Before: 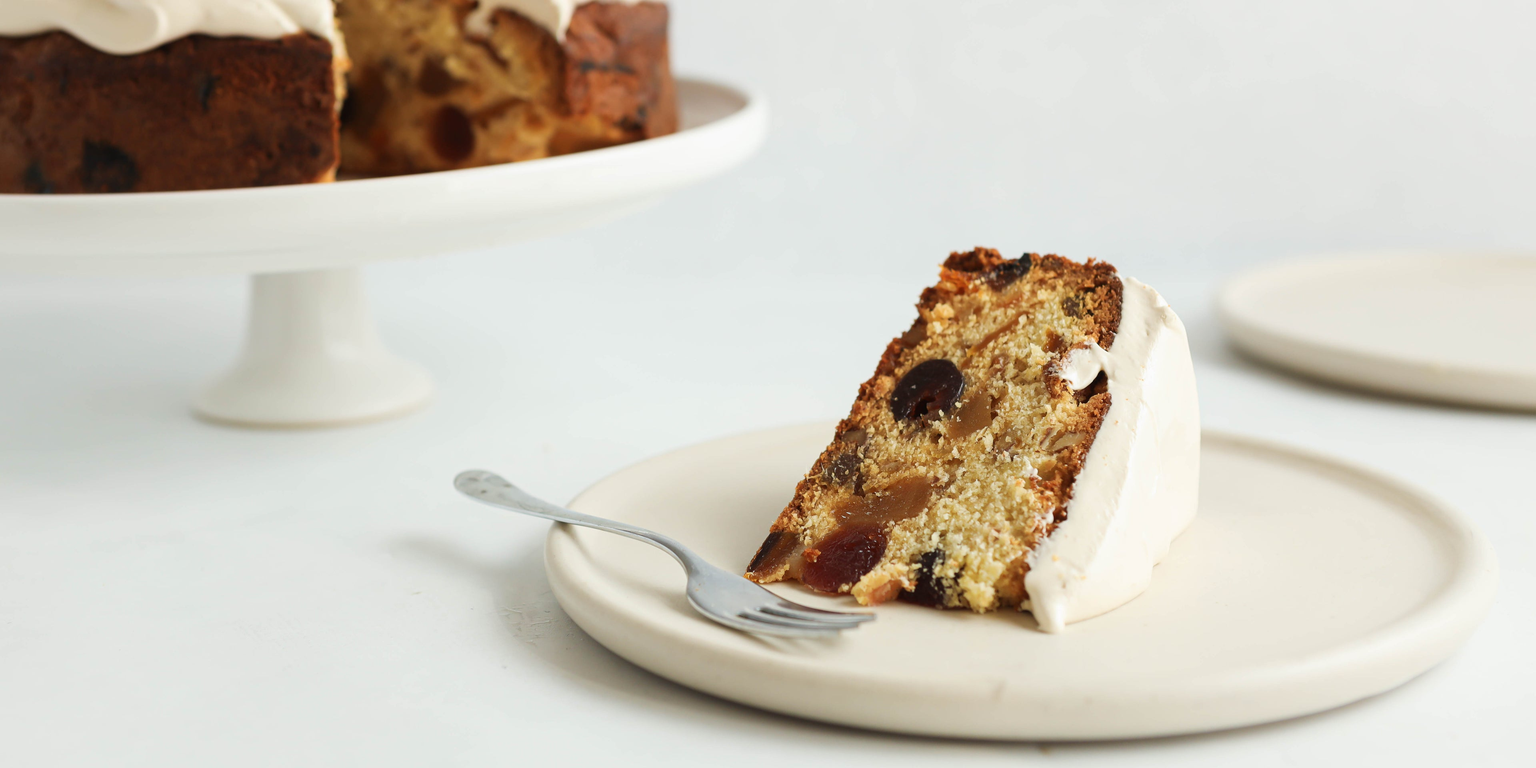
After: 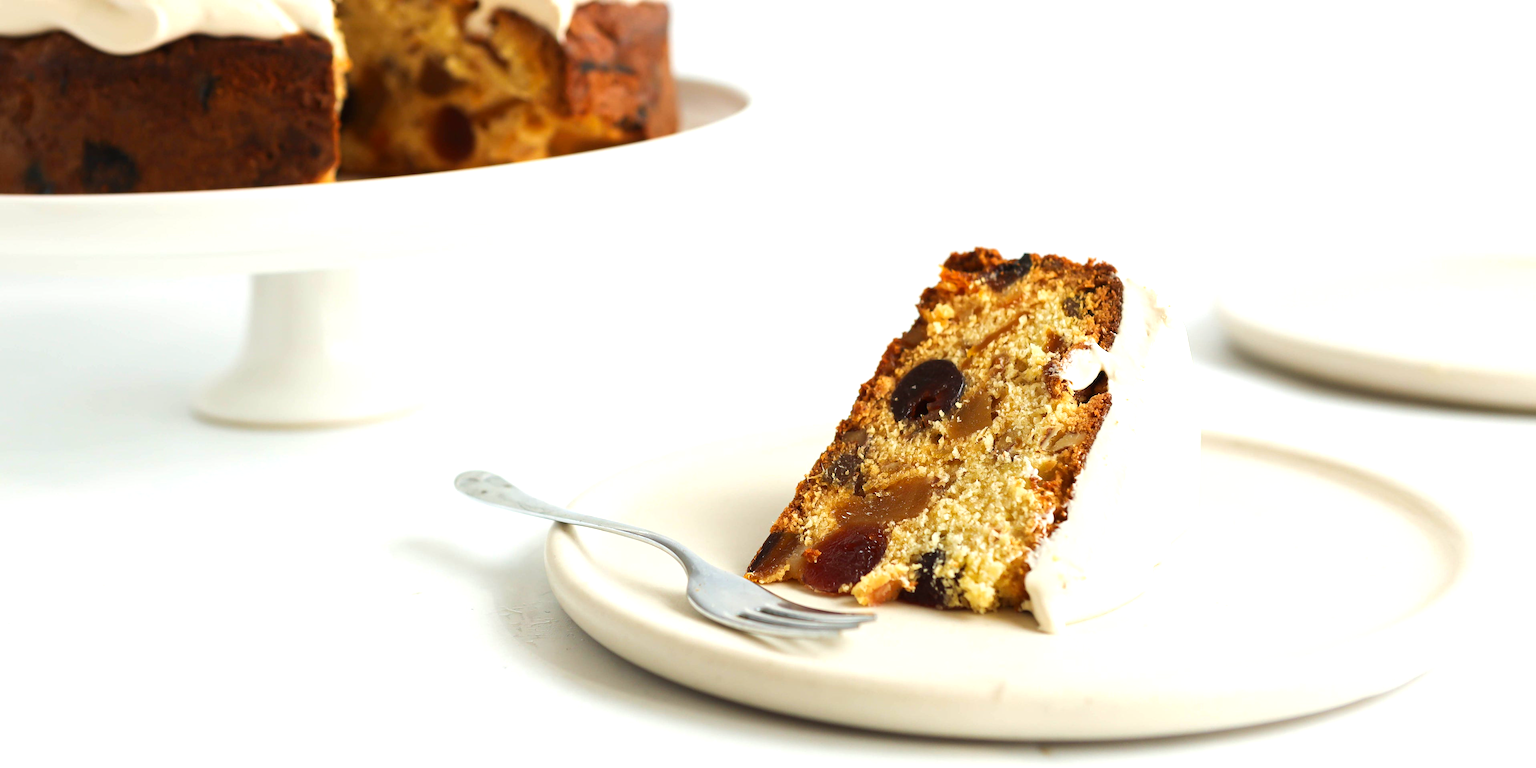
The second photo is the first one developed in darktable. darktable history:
color zones: curves: ch1 [(0, 0.523) (0.143, 0.545) (0.286, 0.52) (0.429, 0.506) (0.571, 0.503) (0.714, 0.503) (0.857, 0.508) (1, 0.523)]
color balance rgb: perceptual saturation grading › global saturation 0.929%, perceptual brilliance grading › highlights 9.421%, perceptual brilliance grading › mid-tones 5.226%, global vibrance 20%
exposure: black level correction 0.001, exposure 0.192 EV, compensate highlight preservation false
